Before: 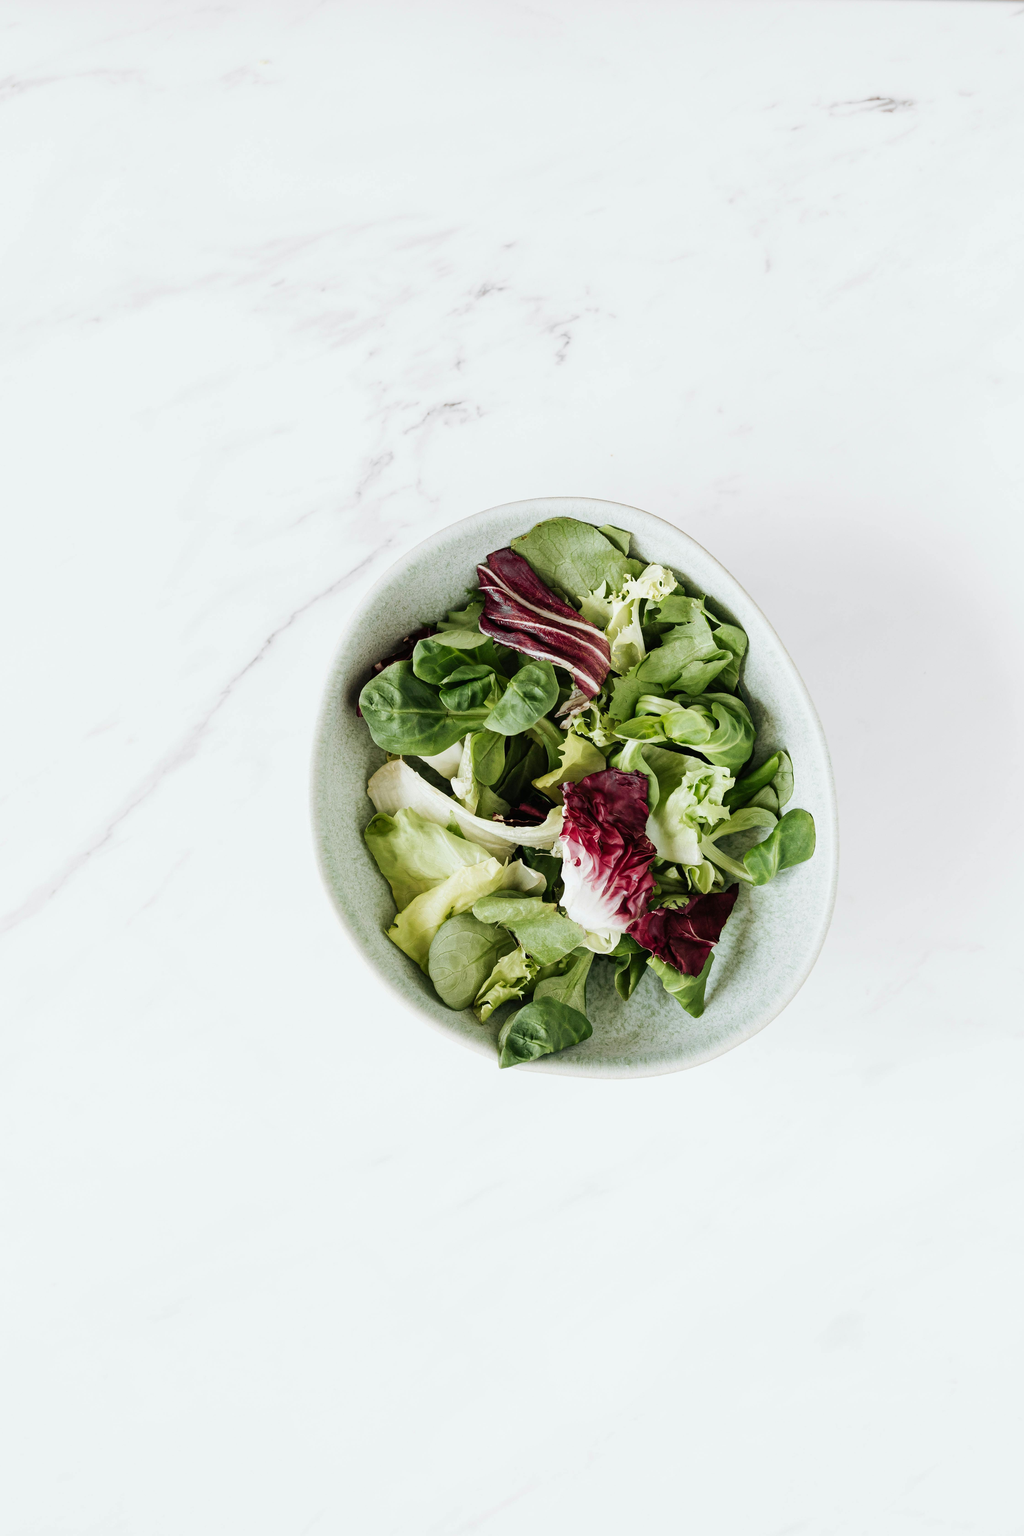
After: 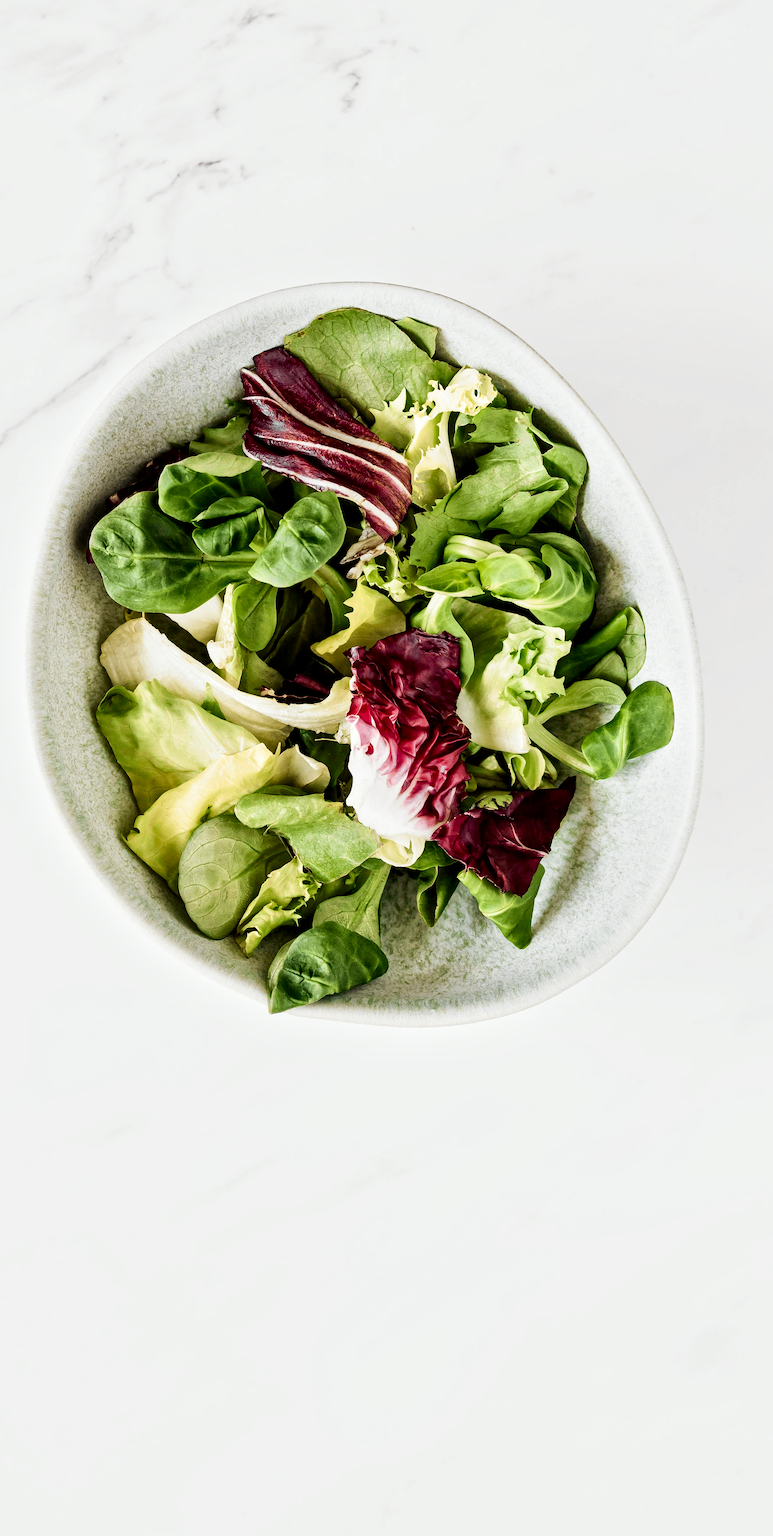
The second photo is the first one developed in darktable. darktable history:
crop and rotate: left 28.267%, top 18.064%, right 12.72%, bottom 3.852%
local contrast: mode bilateral grid, contrast 25, coarseness 61, detail 151%, midtone range 0.2
tone curve: curves: ch0 [(0, 0.008) (0.107, 0.083) (0.283, 0.287) (0.461, 0.498) (0.64, 0.691) (0.822, 0.869) (0.998, 0.978)]; ch1 [(0, 0) (0.323, 0.339) (0.438, 0.422) (0.473, 0.487) (0.502, 0.502) (0.527, 0.53) (0.561, 0.583) (0.608, 0.629) (0.669, 0.704) (0.859, 0.899) (1, 1)]; ch2 [(0, 0) (0.33, 0.347) (0.421, 0.456) (0.473, 0.498) (0.502, 0.504) (0.522, 0.524) (0.549, 0.567) (0.585, 0.627) (0.676, 0.724) (1, 1)], color space Lab, independent channels, preserve colors none
